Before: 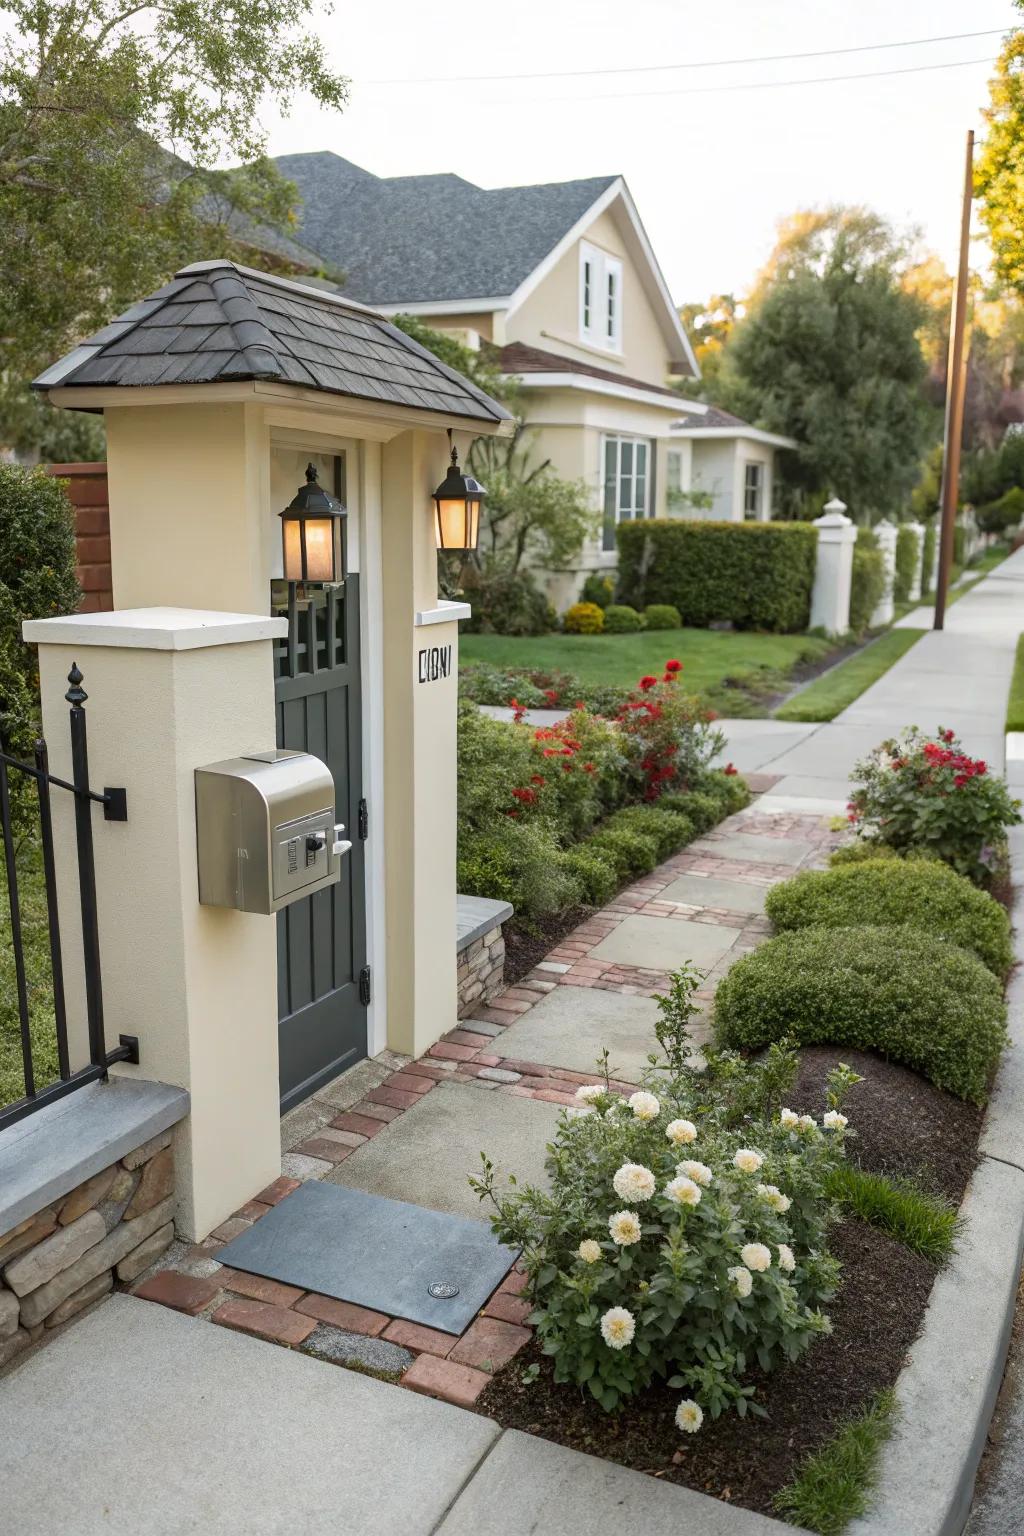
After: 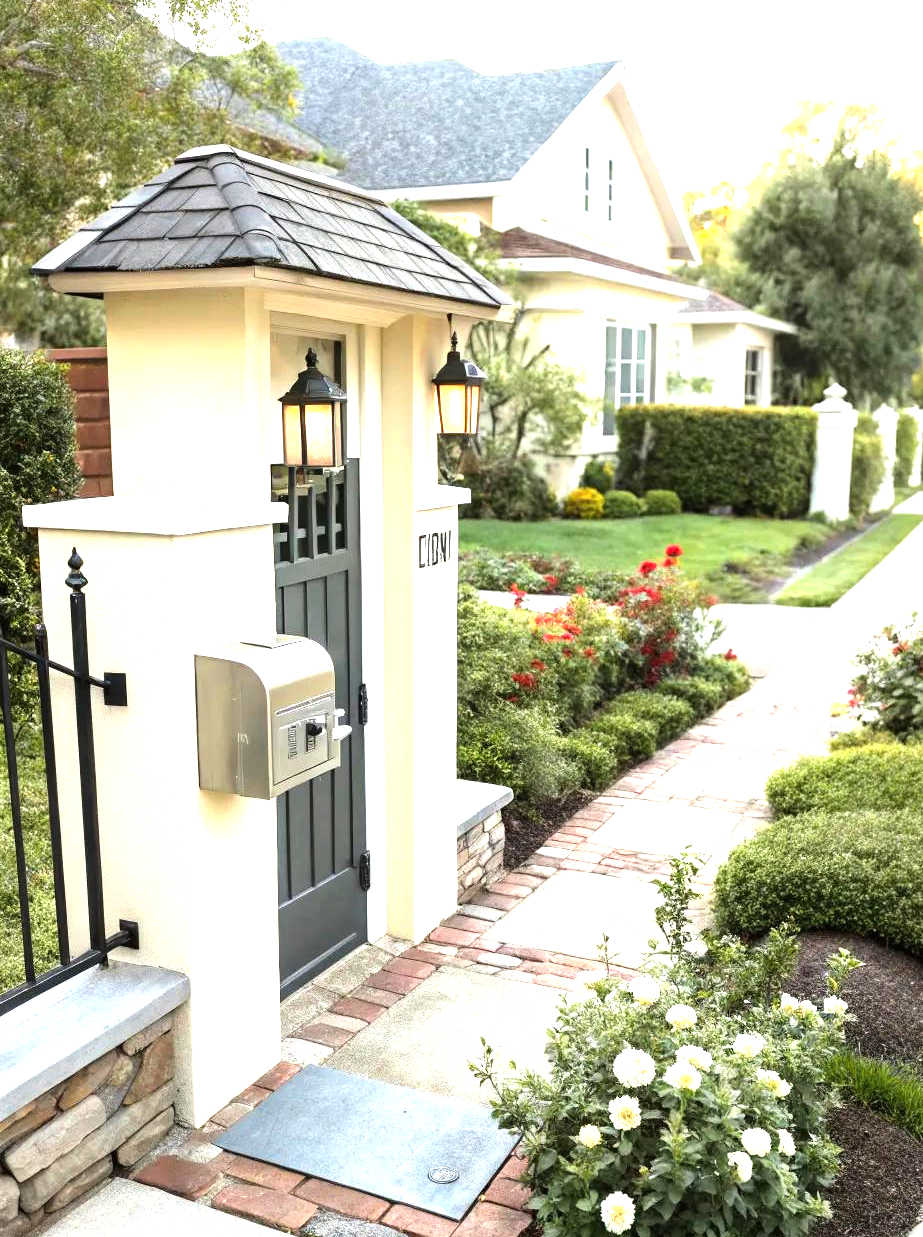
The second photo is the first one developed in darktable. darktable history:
tone equalizer: -8 EV -0.726 EV, -7 EV -0.669 EV, -6 EV -0.578 EV, -5 EV -0.367 EV, -3 EV 0.366 EV, -2 EV 0.6 EV, -1 EV 0.682 EV, +0 EV 0.729 EV, smoothing diameter 2.11%, edges refinement/feathering 21.27, mask exposure compensation -1.57 EV, filter diffusion 5
exposure: black level correction 0, exposure 1 EV, compensate exposure bias true, compensate highlight preservation false
crop: top 7.528%, right 9.835%, bottom 11.912%
